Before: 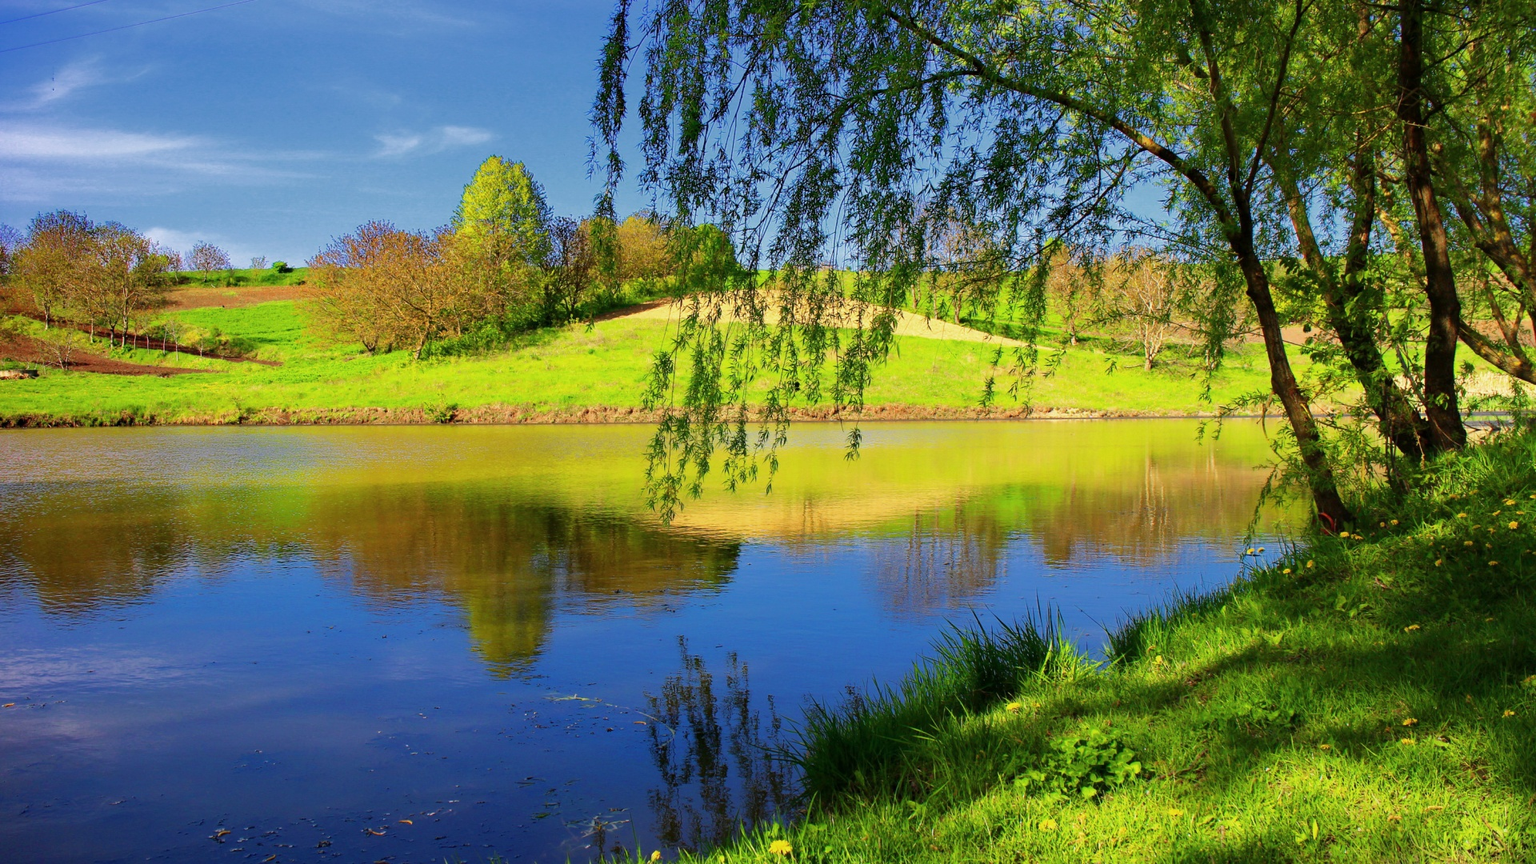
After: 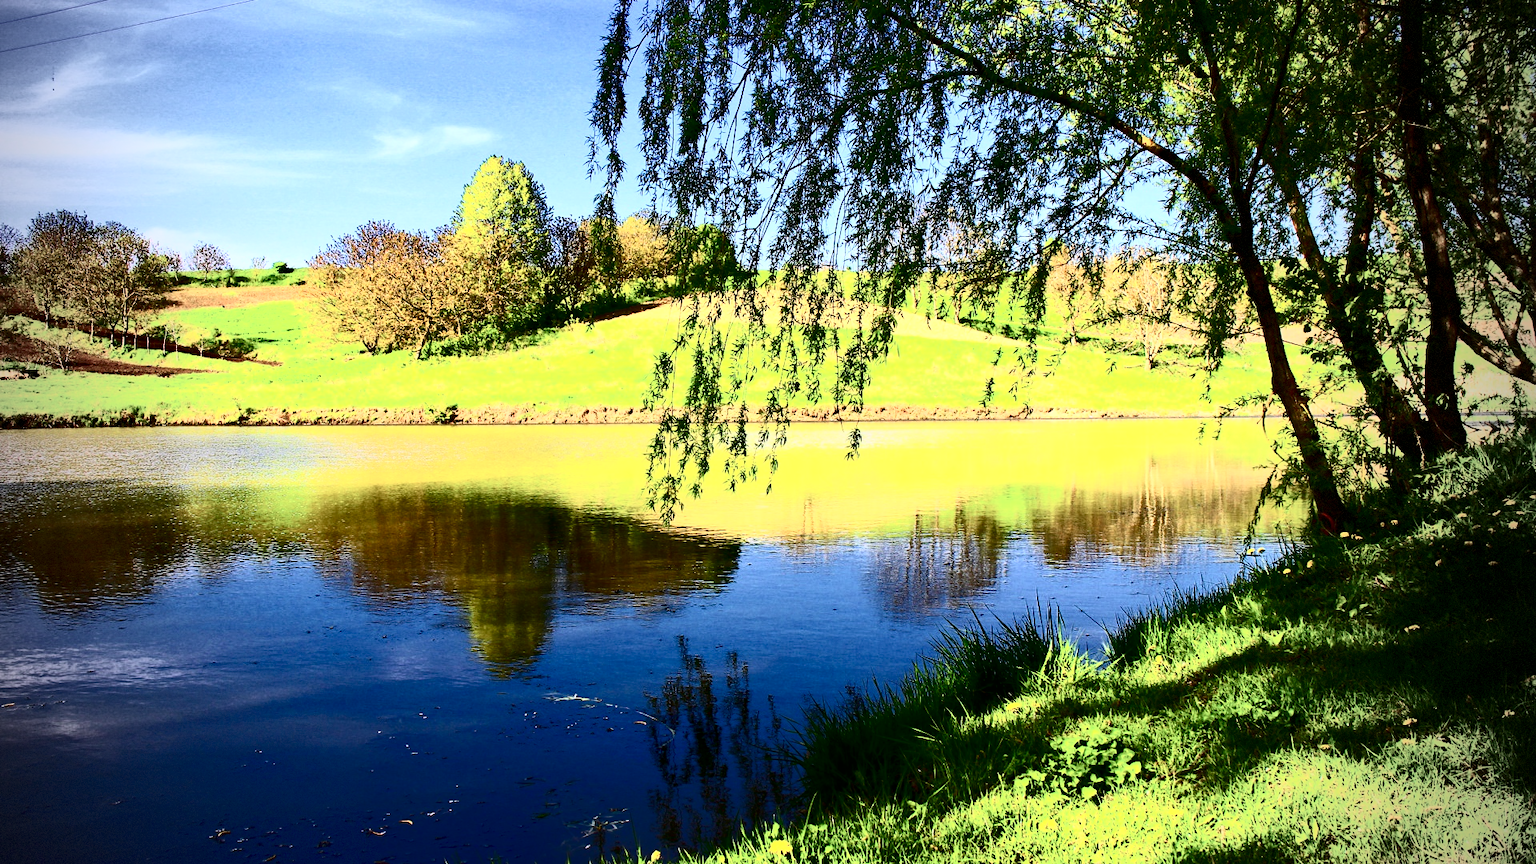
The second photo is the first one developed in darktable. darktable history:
local contrast: mode bilateral grid, contrast 20, coarseness 50, detail 119%, midtone range 0.2
contrast brightness saturation: contrast 0.948, brightness 0.195
vignetting: fall-off start 96.65%, fall-off radius 99.53%, brightness -0.575, center (-0.032, -0.046), width/height ratio 0.609, dithering 8-bit output
